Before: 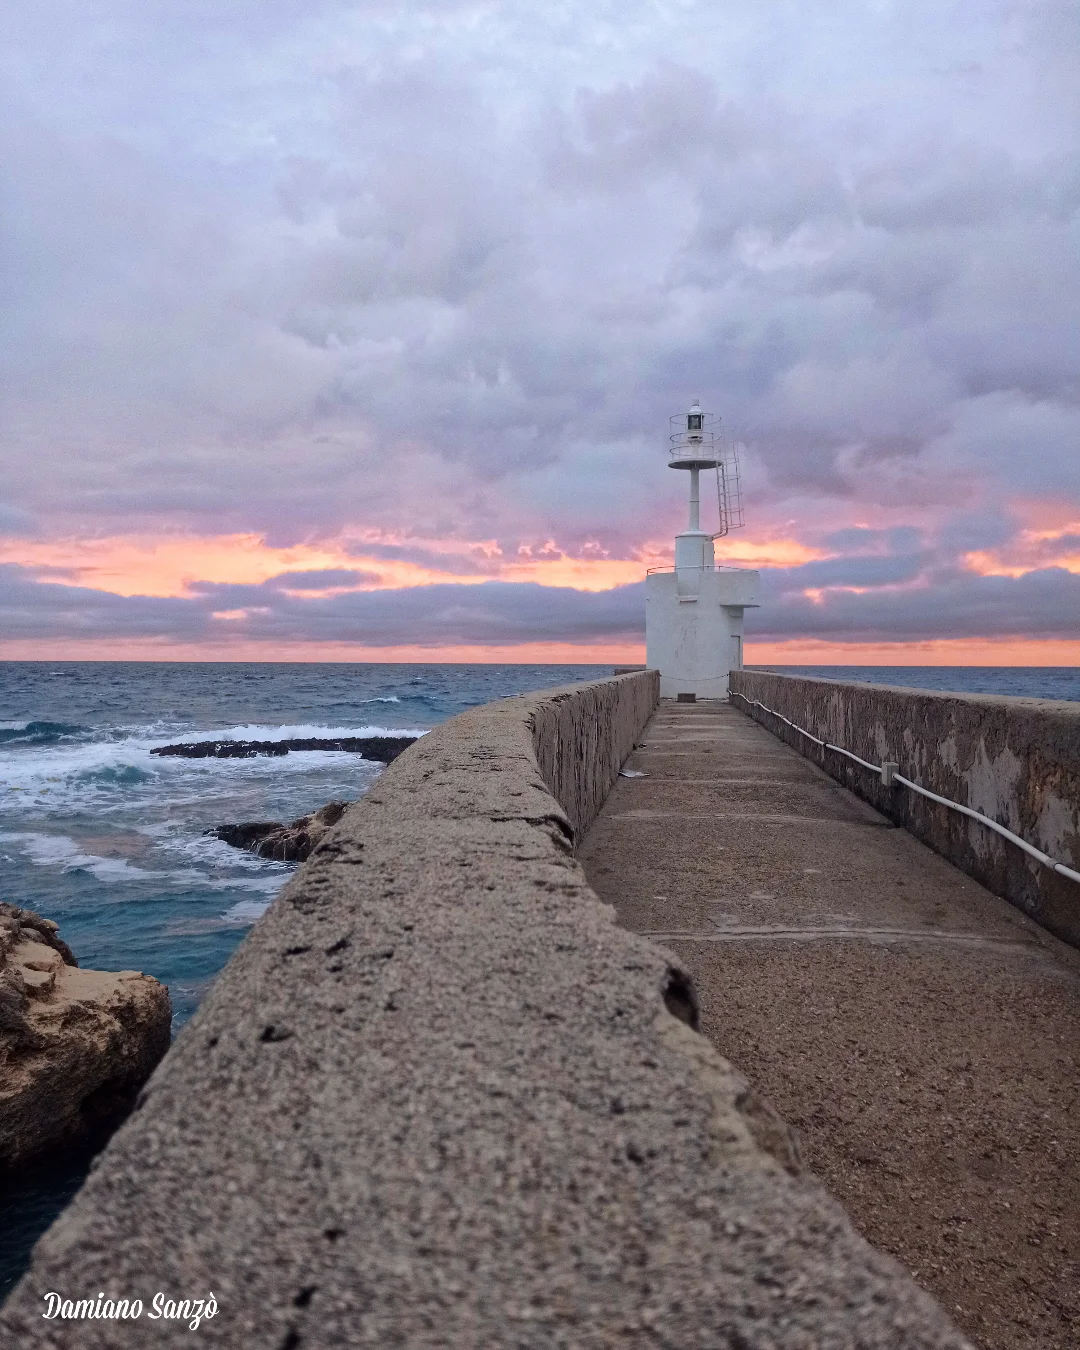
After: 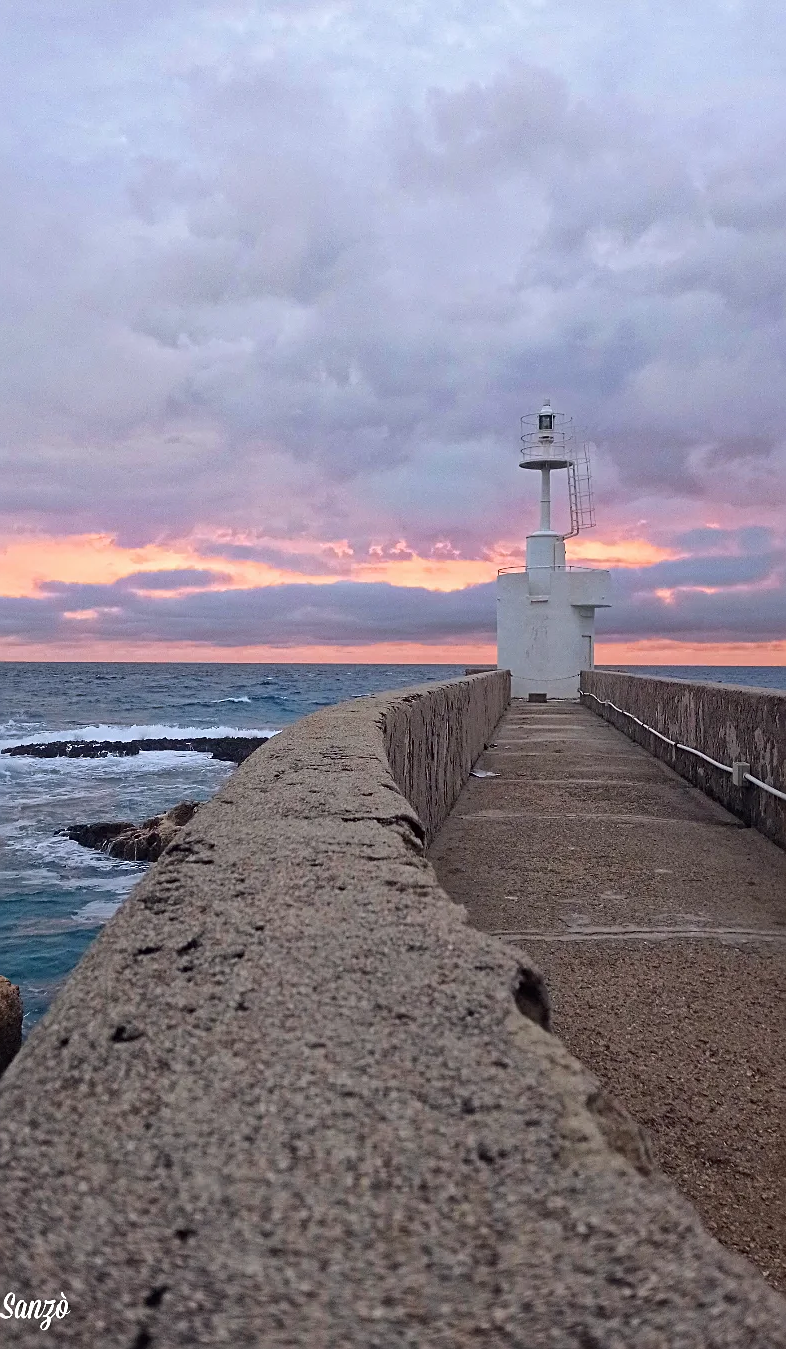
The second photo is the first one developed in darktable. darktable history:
contrast brightness saturation: contrast -0.011, brightness -0.009, saturation 0.034
sharpen: on, module defaults
crop: left 13.816%, top 0%, right 13.352%
